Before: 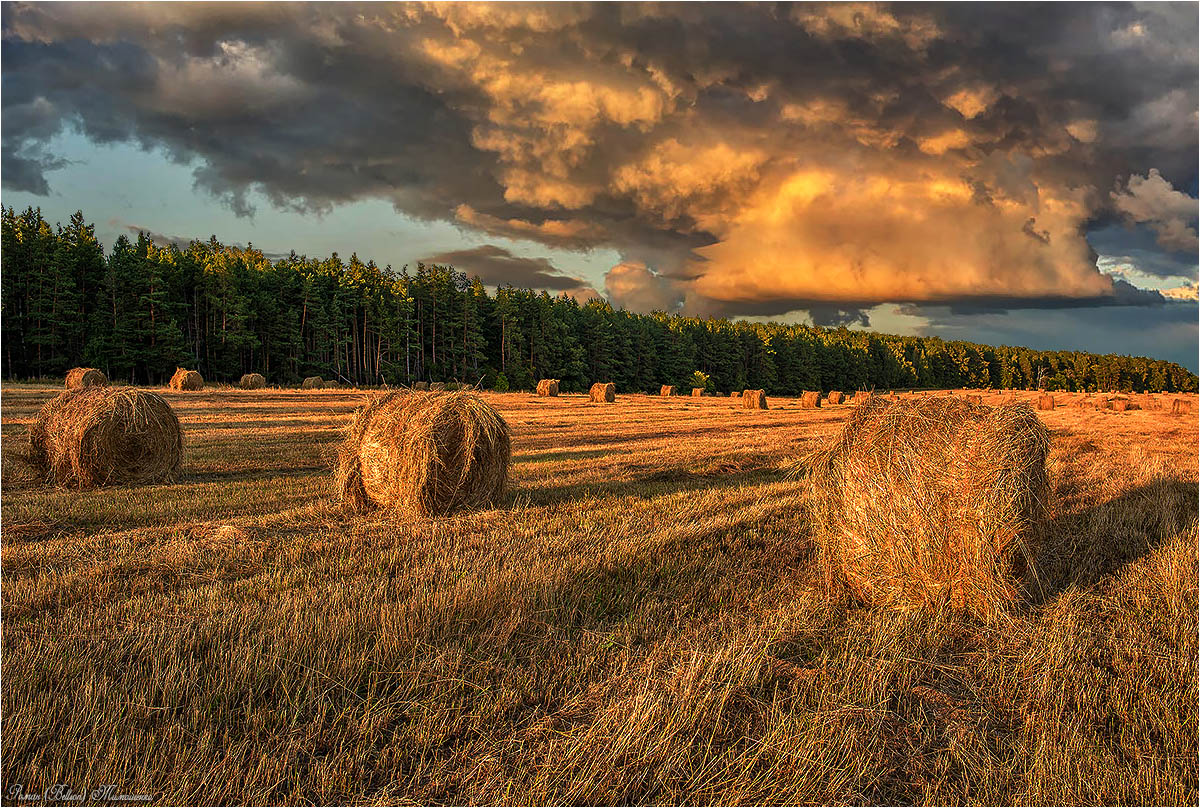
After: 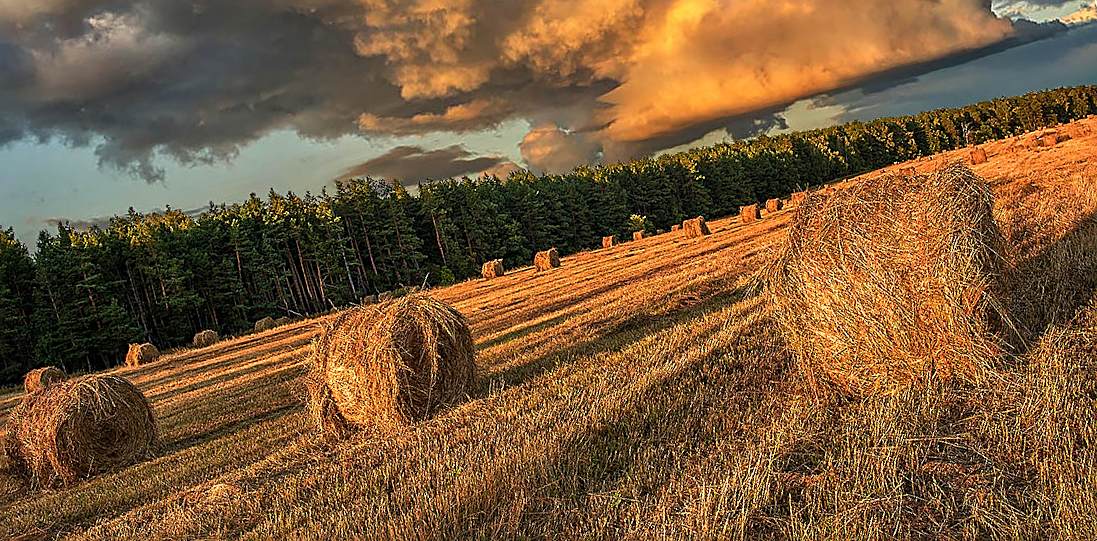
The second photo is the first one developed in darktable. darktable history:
sharpen: on, module defaults
rotate and perspective: rotation -14.8°, crop left 0.1, crop right 0.903, crop top 0.25, crop bottom 0.748
